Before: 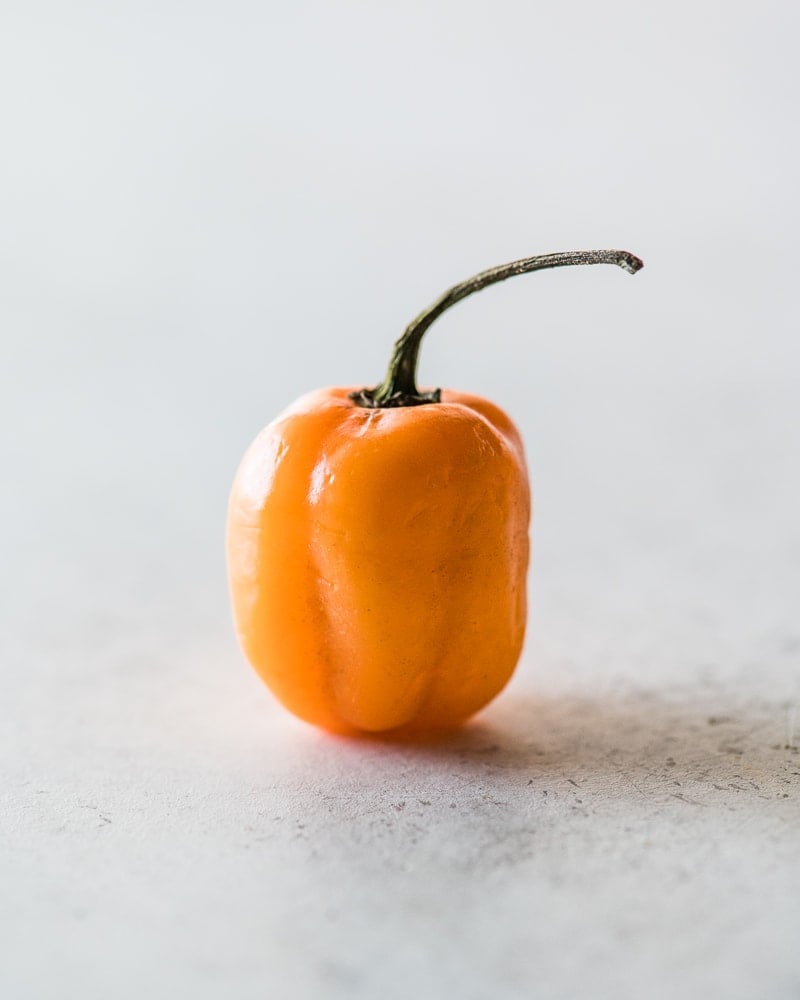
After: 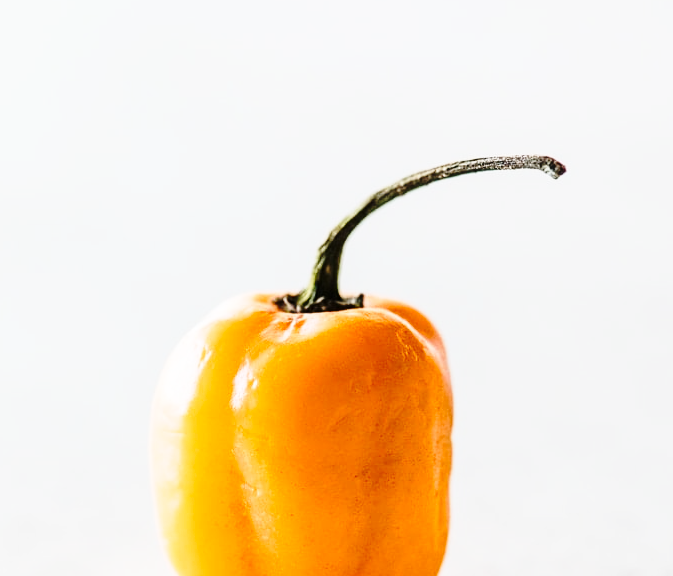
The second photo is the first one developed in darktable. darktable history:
base curve: curves: ch0 [(0, 0) (0.04, 0.03) (0.133, 0.232) (0.448, 0.748) (0.843, 0.968) (1, 1)], preserve colors none
crop and rotate: left 9.68%, top 9.579%, right 6.15%, bottom 32.761%
